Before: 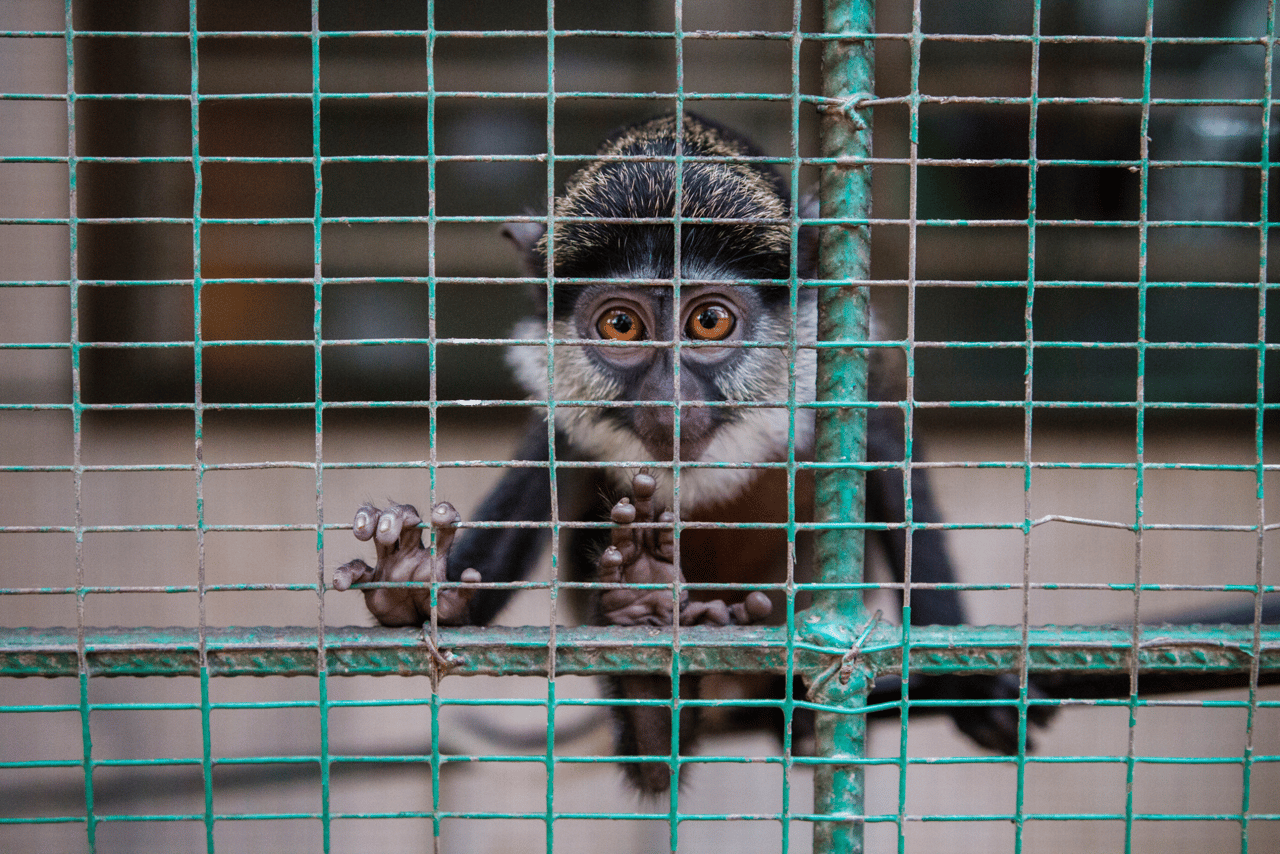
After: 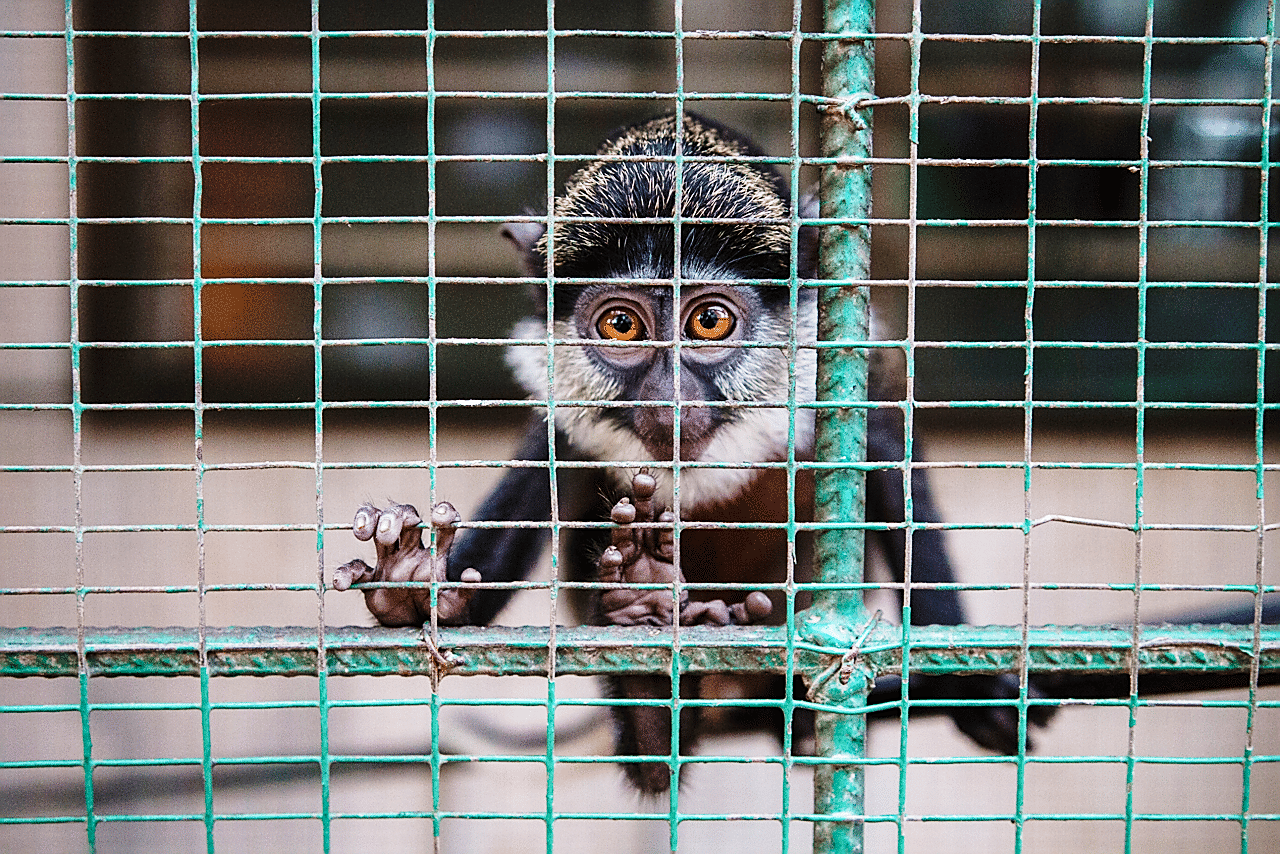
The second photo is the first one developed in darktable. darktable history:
base curve: curves: ch0 [(0, 0) (0.028, 0.03) (0.121, 0.232) (0.46, 0.748) (0.859, 0.968) (1, 1)], preserve colors none
sharpen: radius 1.4, amount 1.25, threshold 0.7
